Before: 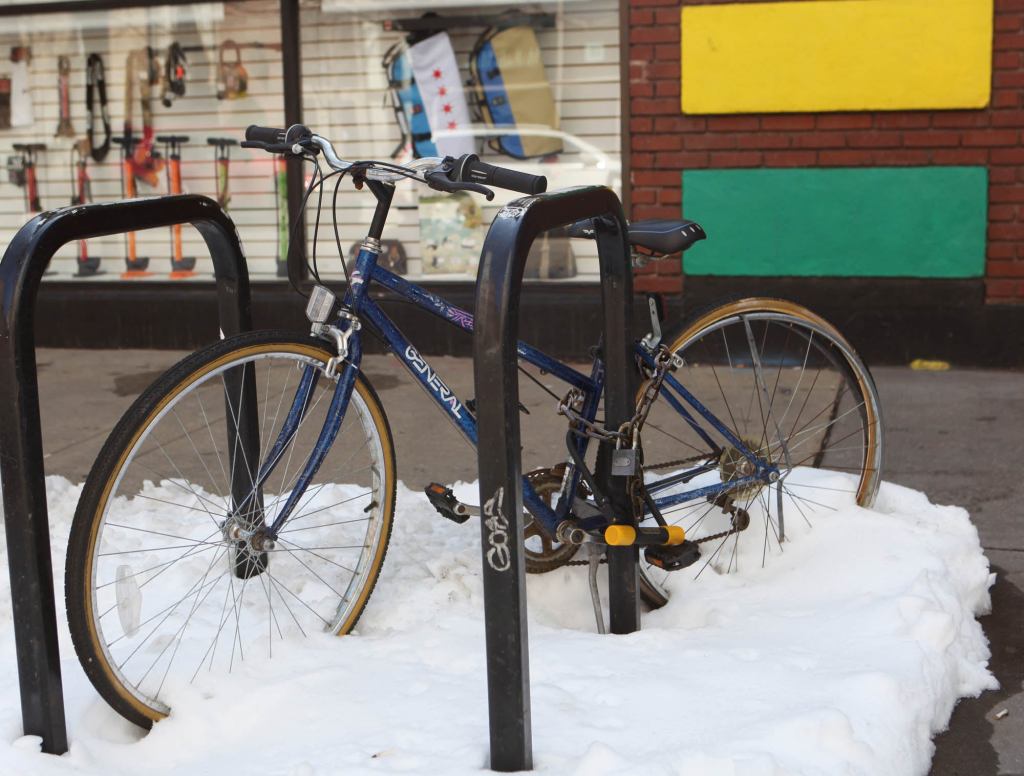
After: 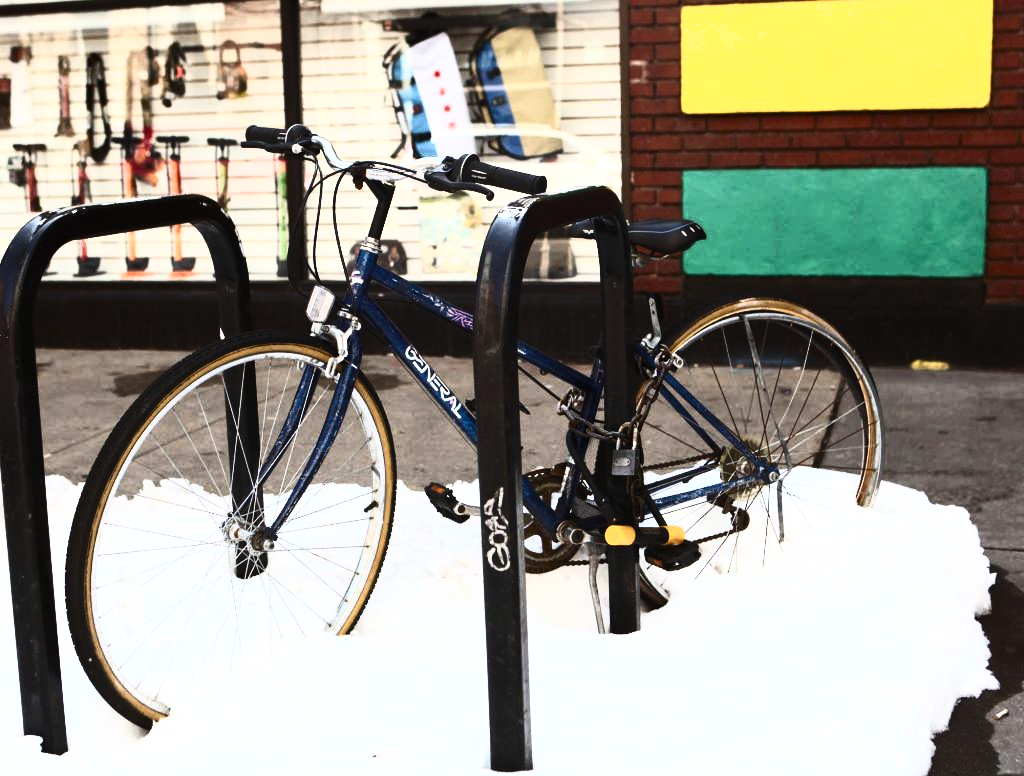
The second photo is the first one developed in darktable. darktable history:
contrast brightness saturation: contrast 0.62, brightness 0.34, saturation 0.14
filmic rgb: black relative exposure -9.08 EV, white relative exposure 2.3 EV, hardness 7.49
